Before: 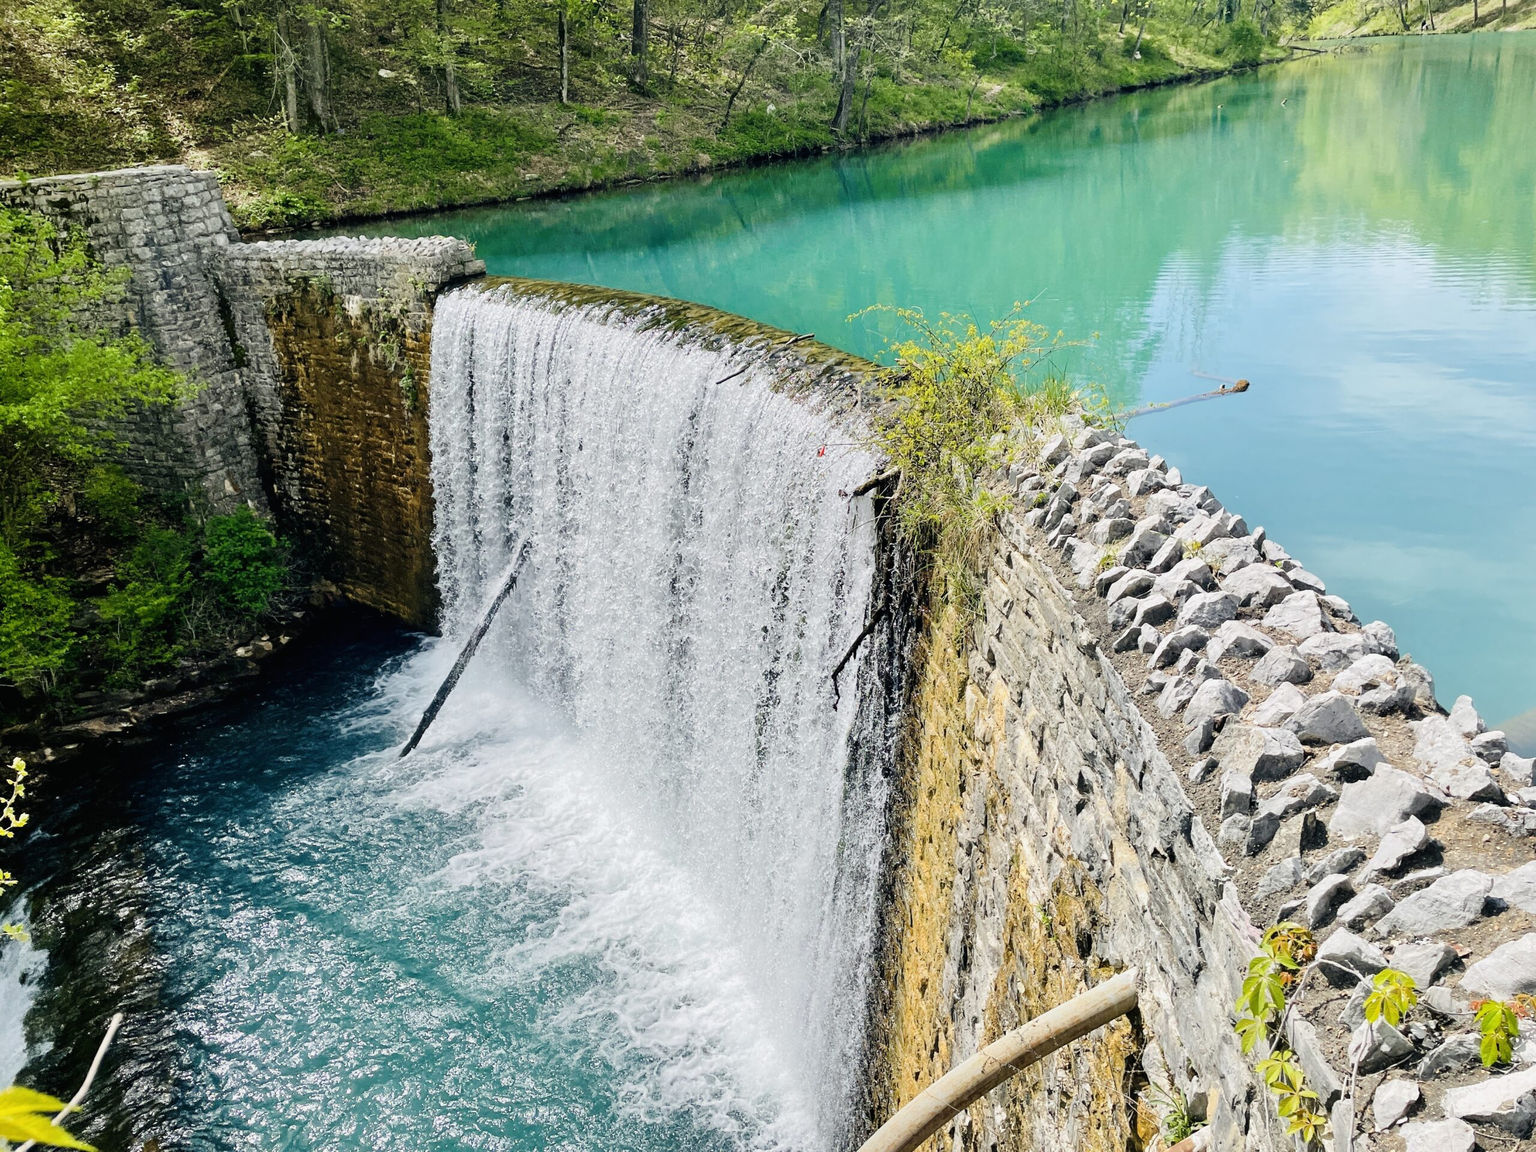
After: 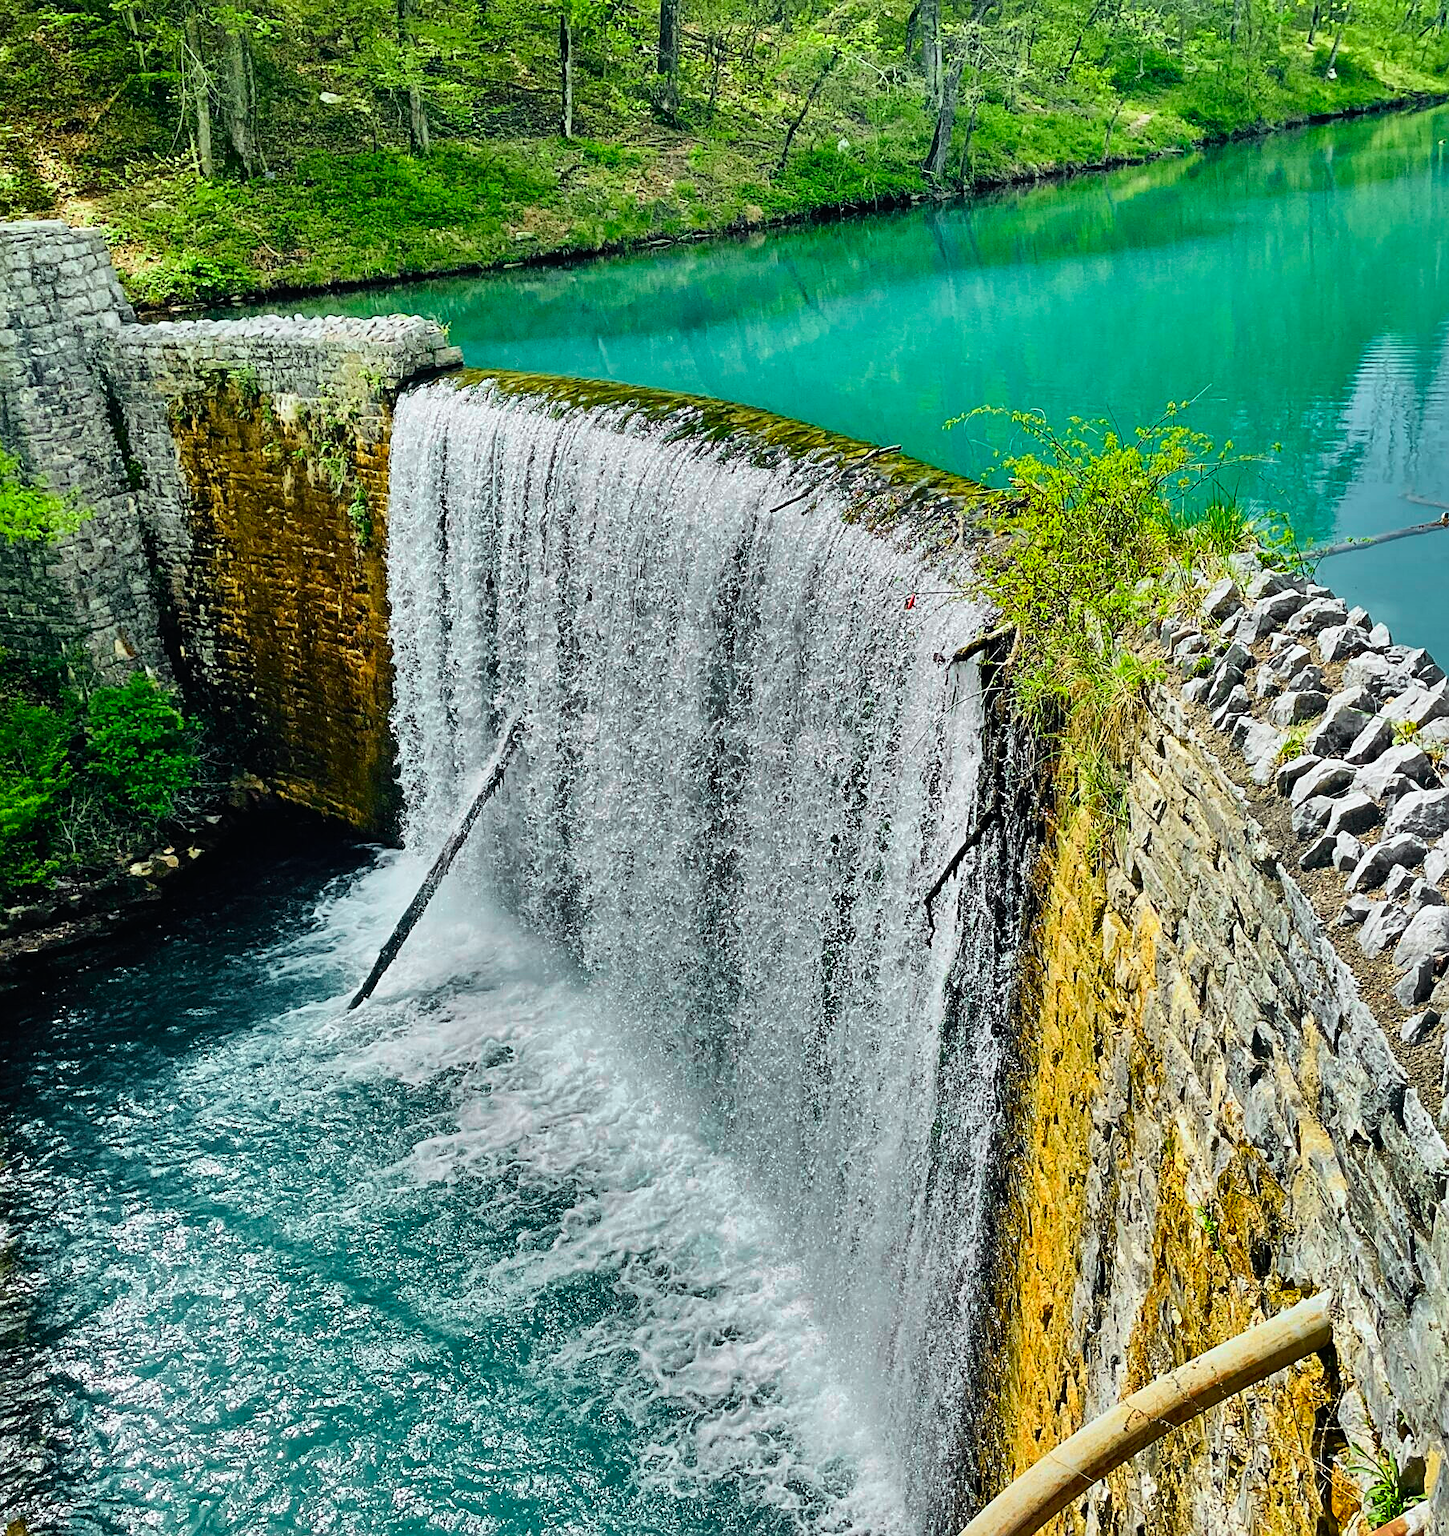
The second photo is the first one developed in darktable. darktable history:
sharpen: on, module defaults
white balance: red 0.978, blue 0.999
crop and rotate: left 9.061%, right 20.142%
shadows and highlights: shadows 20.91, highlights -82.73, soften with gaussian
tone curve: curves: ch0 [(0, 0) (0.051, 0.047) (0.102, 0.099) (0.228, 0.275) (0.432, 0.535) (0.695, 0.778) (0.908, 0.946) (1, 1)]; ch1 [(0, 0) (0.339, 0.298) (0.402, 0.363) (0.453, 0.421) (0.483, 0.469) (0.494, 0.493) (0.504, 0.501) (0.527, 0.538) (0.563, 0.595) (0.597, 0.632) (1, 1)]; ch2 [(0, 0) (0.48, 0.48) (0.504, 0.5) (0.539, 0.554) (0.59, 0.63) (0.642, 0.684) (0.824, 0.815) (1, 1)], color space Lab, independent channels, preserve colors none
color zones: curves: ch1 [(0.25, 0.61) (0.75, 0.248)]
